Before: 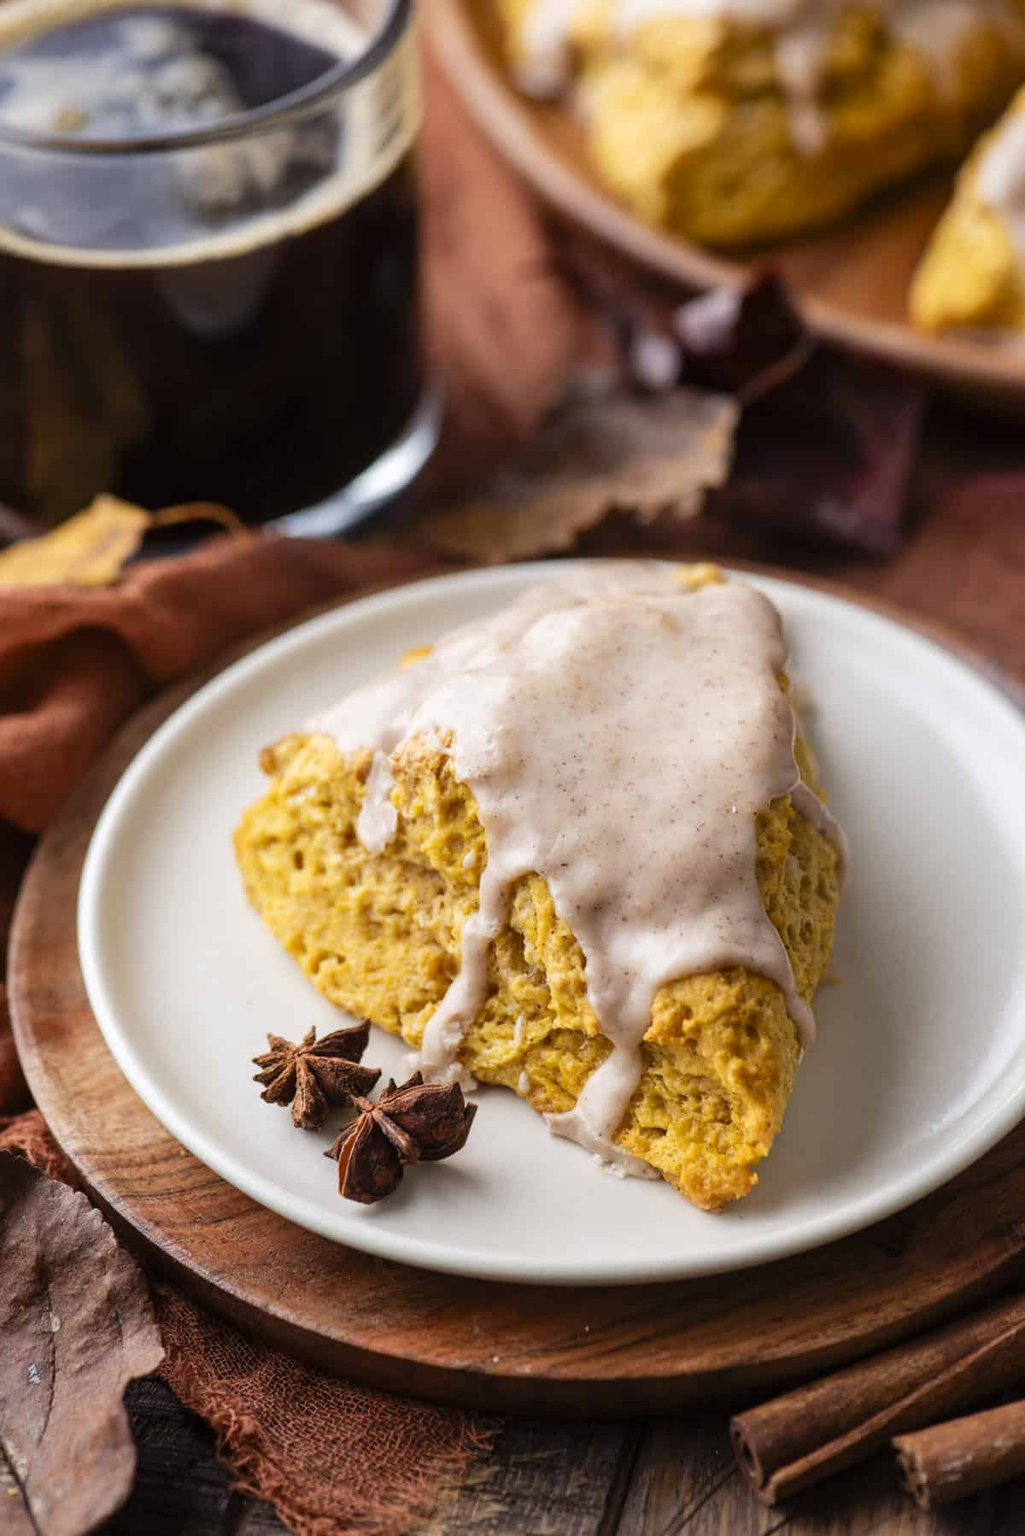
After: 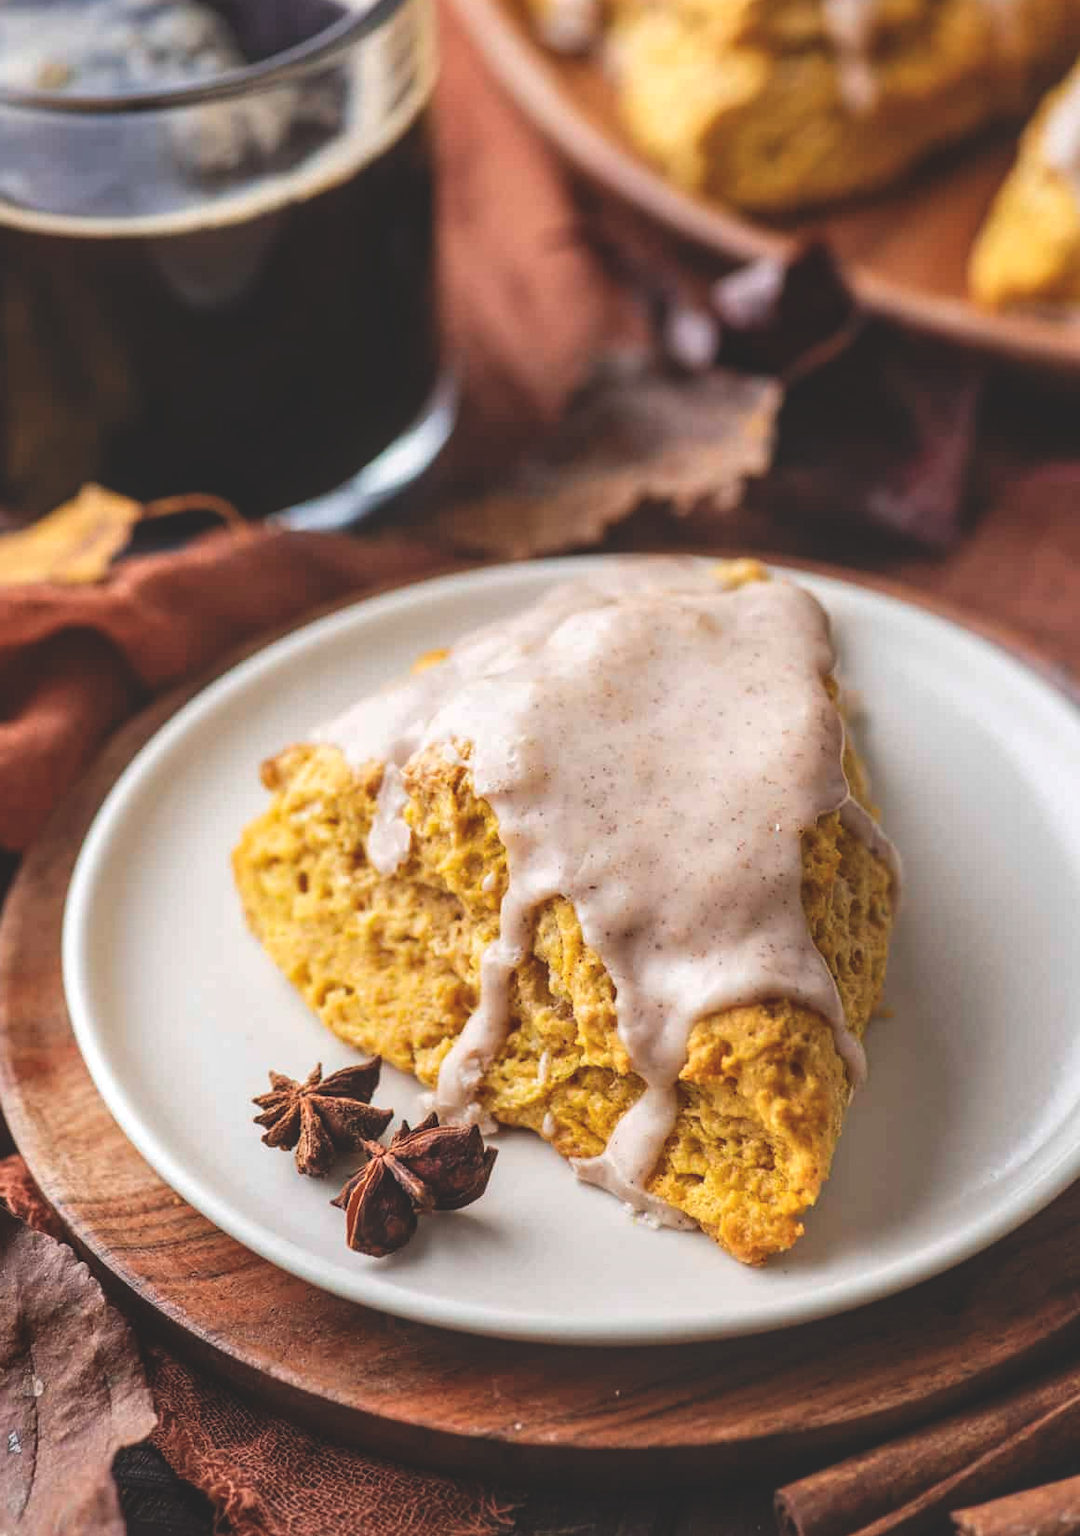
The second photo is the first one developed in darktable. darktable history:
local contrast: on, module defaults
exposure: black level correction -0.023, exposure -0.038 EV, compensate exposure bias true, compensate highlight preservation false
crop: left 2.023%, top 3.313%, right 1.181%, bottom 4.863%
